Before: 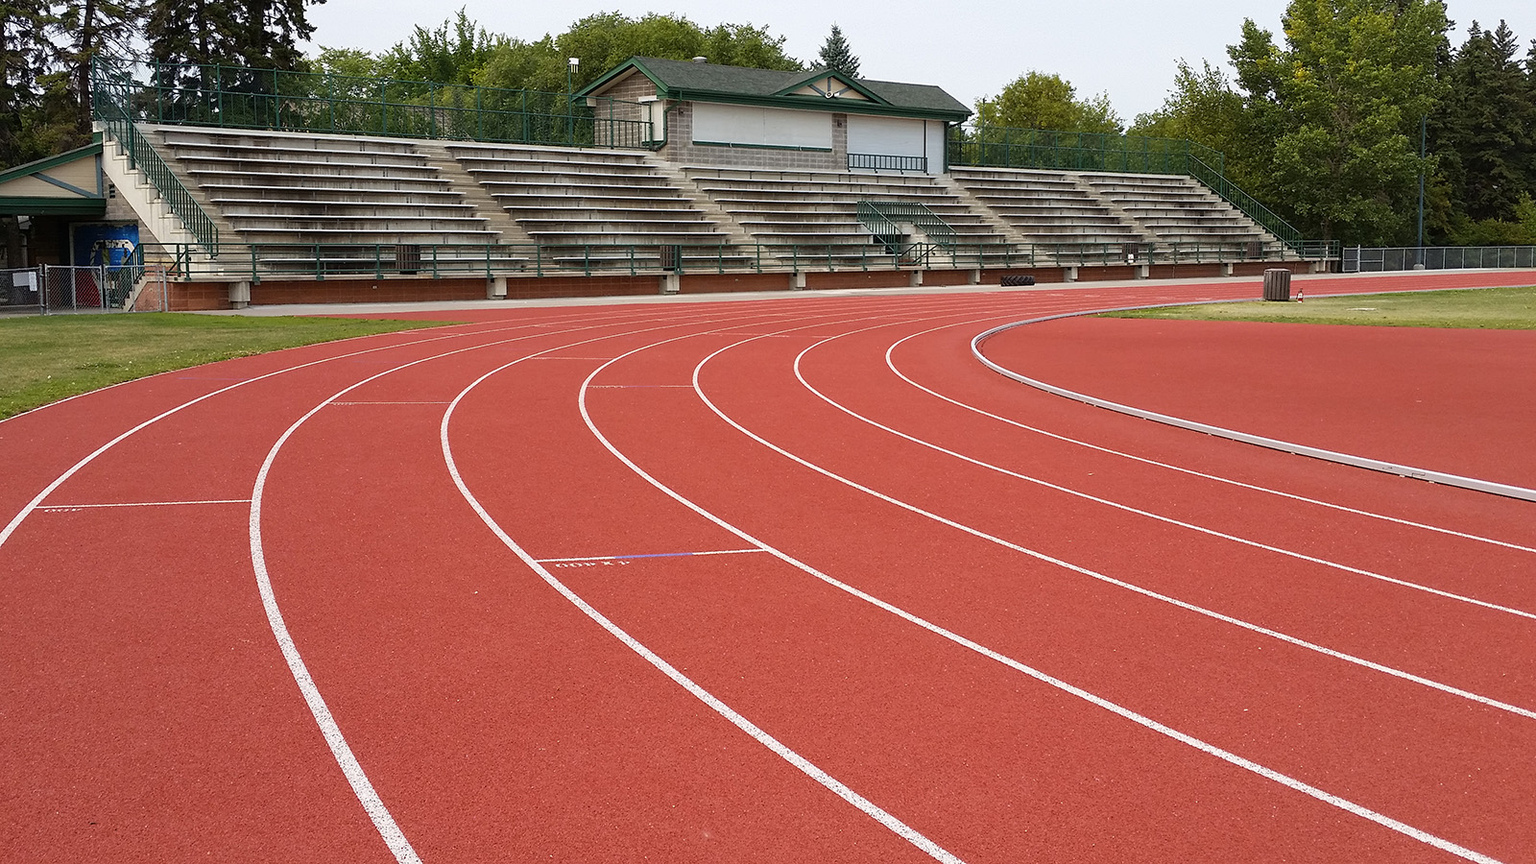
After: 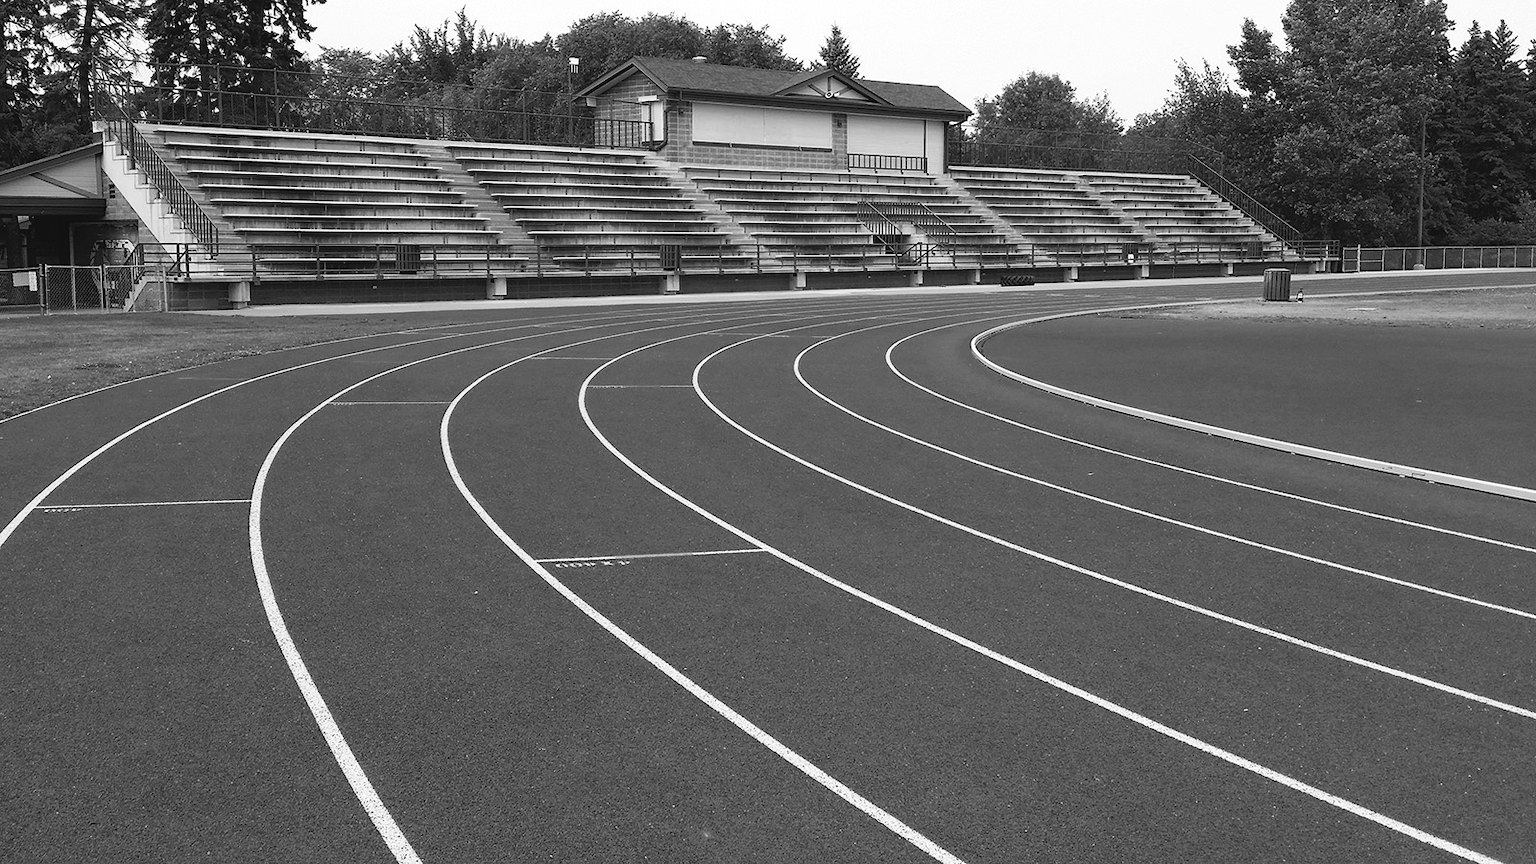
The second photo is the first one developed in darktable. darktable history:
tone curve: curves: ch0 [(0, 0) (0.003, 0.045) (0.011, 0.051) (0.025, 0.057) (0.044, 0.074) (0.069, 0.096) (0.1, 0.125) (0.136, 0.16) (0.177, 0.201) (0.224, 0.242) (0.277, 0.299) (0.335, 0.362) (0.399, 0.432) (0.468, 0.512) (0.543, 0.601) (0.623, 0.691) (0.709, 0.786) (0.801, 0.876) (0.898, 0.927) (1, 1)], preserve colors none
color look up table: target L [83.12, 79.16, 85.98, 100.62, 82.05, 75.88, 72.94, 64.74, 56.57, 57.87, 29.29, 25.02, 201.6, 75.15, 58.64, 62.97, 75.88, 67.74, 54.76, 46.43, 33.46, 46.03, 50.17, 29.29, 11.59, 17.53, 9.263, 0.506, 78.43, 80.97, 56.32, 62.97, 51.22, 74.05, 60.56, 27.54, 57.09, 23.52, 34.88, 12.25, 103.44, 100.31, 84.56, 82.41, 79.88, 66.62, 71.84, 53.98, 43.19], target a [-0.002, 0, -0.003, 0.001, 0, 0, 0, 0.001, 0.001, 0 ×5, 0.001, 0.001, 0 ×4, 0.001, 0, 0.001, 0 ×6, -0.002, 0, 0.001, 0 ×4, 0.001, 0, 0, 0, 0.001, 0.001, -0.003, -0.001, 0 ×5], target b [0.023, 0.002, 0.024, -0.004, 0.002, 0.002, 0.002, -0.004, -0.004, 0.001, 0.001, -0.003, -0.001, 0.002, -0.004, -0.005, 0.002, 0.002, 0.001, 0.001, -0.003, 0.001, -0.004, 0.001, -0.002, 0.001, 0.001, 0, 0.002, 0.023, 0.001, -0.005, 0.001, 0.002, 0.002, 0, -0.004, -0.002, 0.001, -0.002, -0.004, -0.004, 0.024, 0.002 ×4, -0.003, 0.001], num patches 49
